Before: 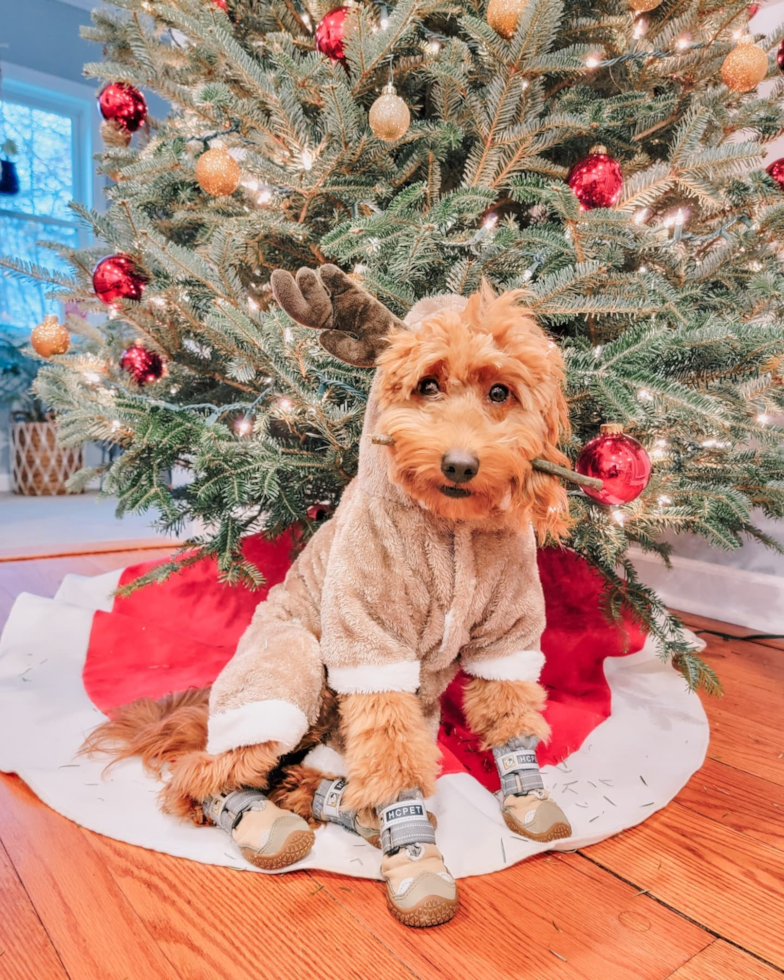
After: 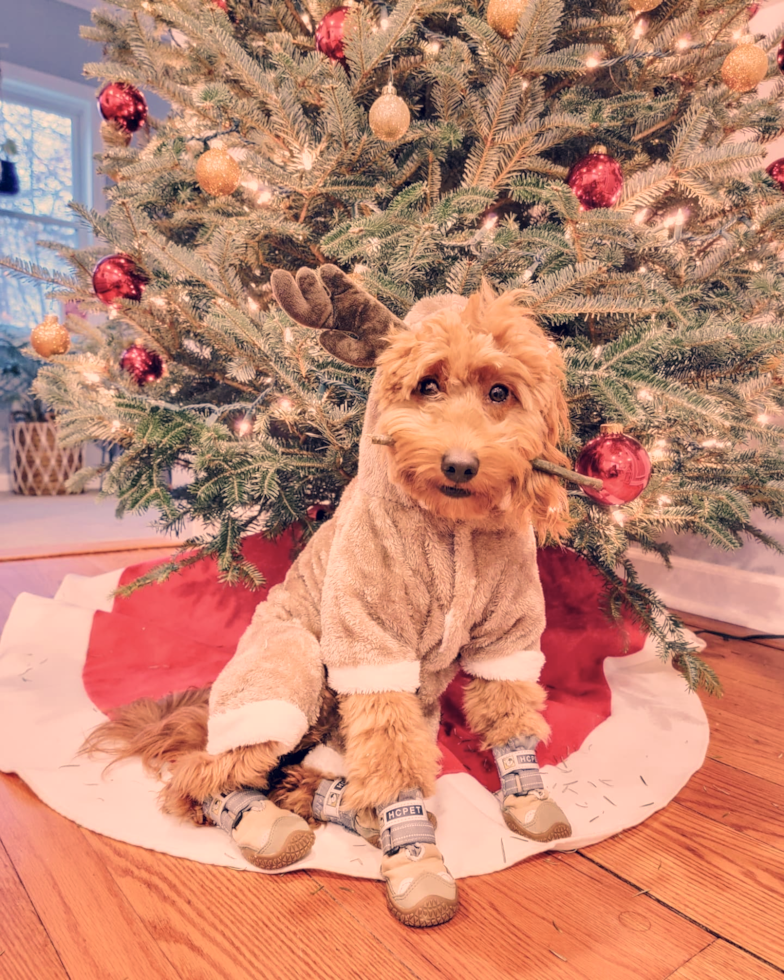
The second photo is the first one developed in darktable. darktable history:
velvia: on, module defaults
color correction: highlights a* 19.59, highlights b* 27.49, shadows a* 3.46, shadows b* -17.28, saturation 0.73
